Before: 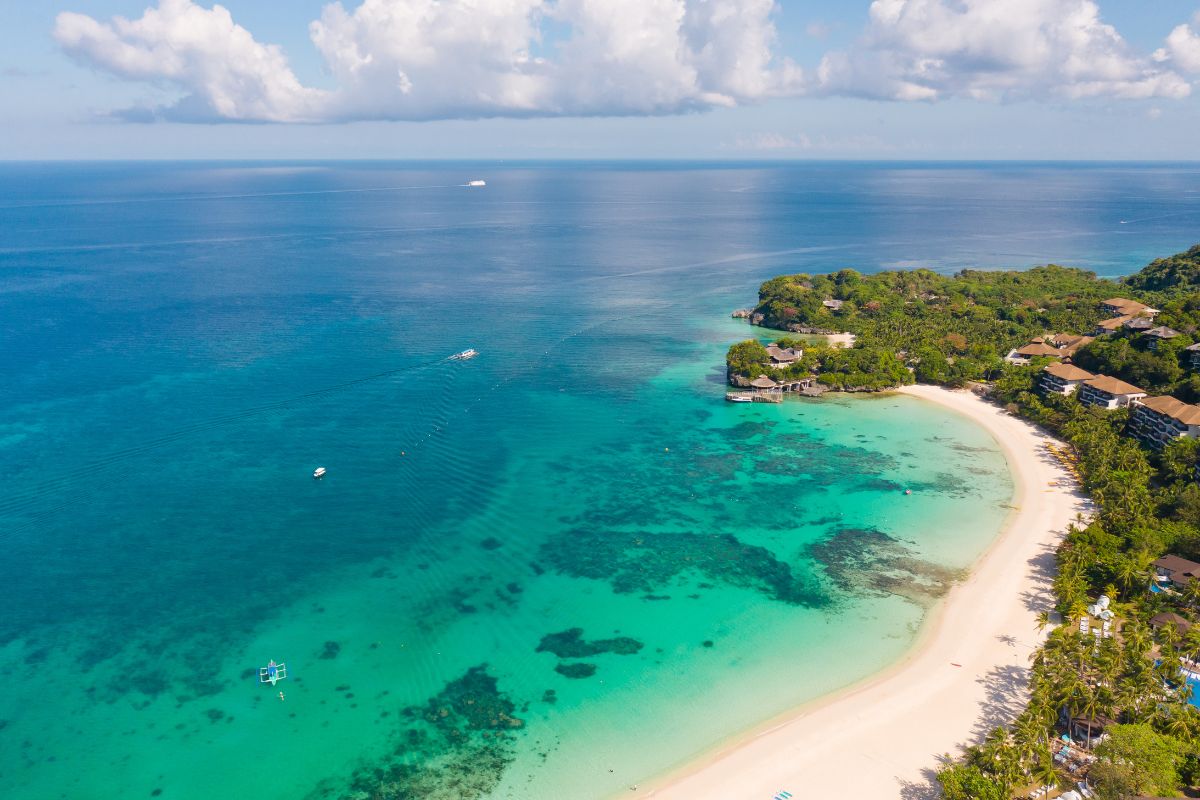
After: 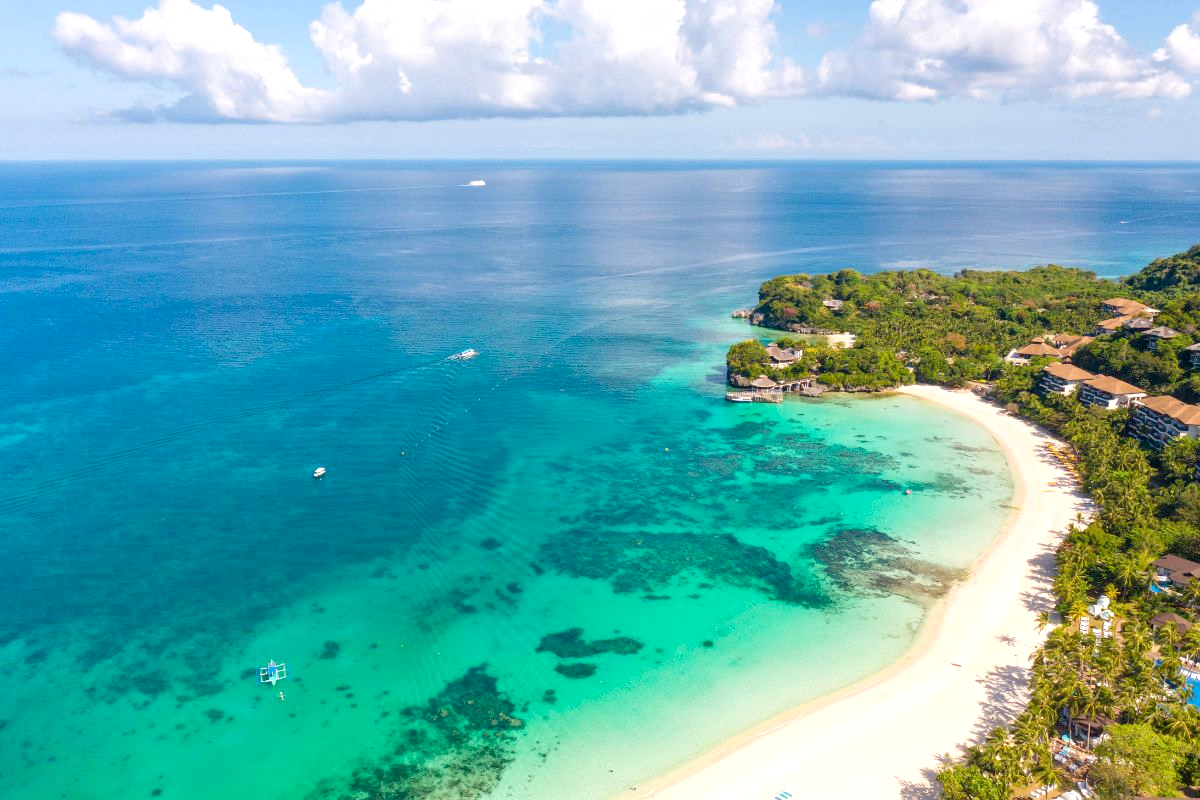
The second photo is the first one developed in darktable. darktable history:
local contrast: on, module defaults
levels: levels [0, 0.435, 0.917]
